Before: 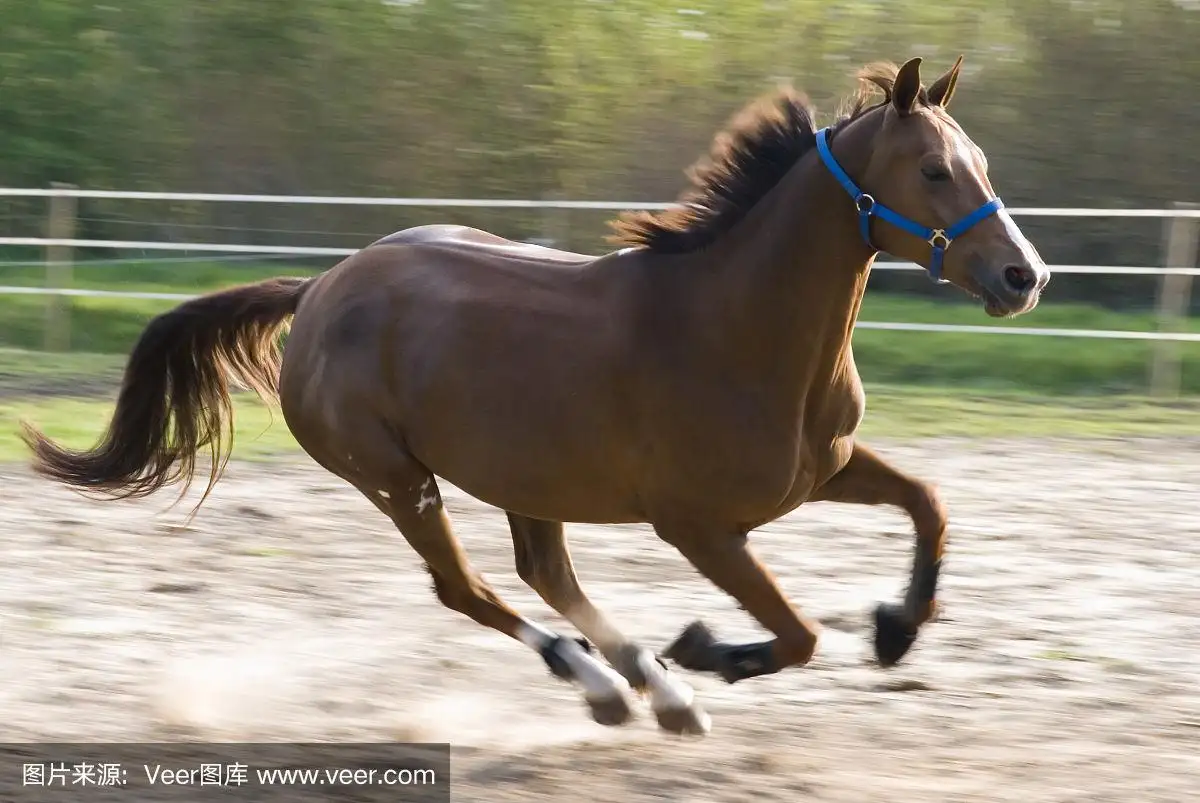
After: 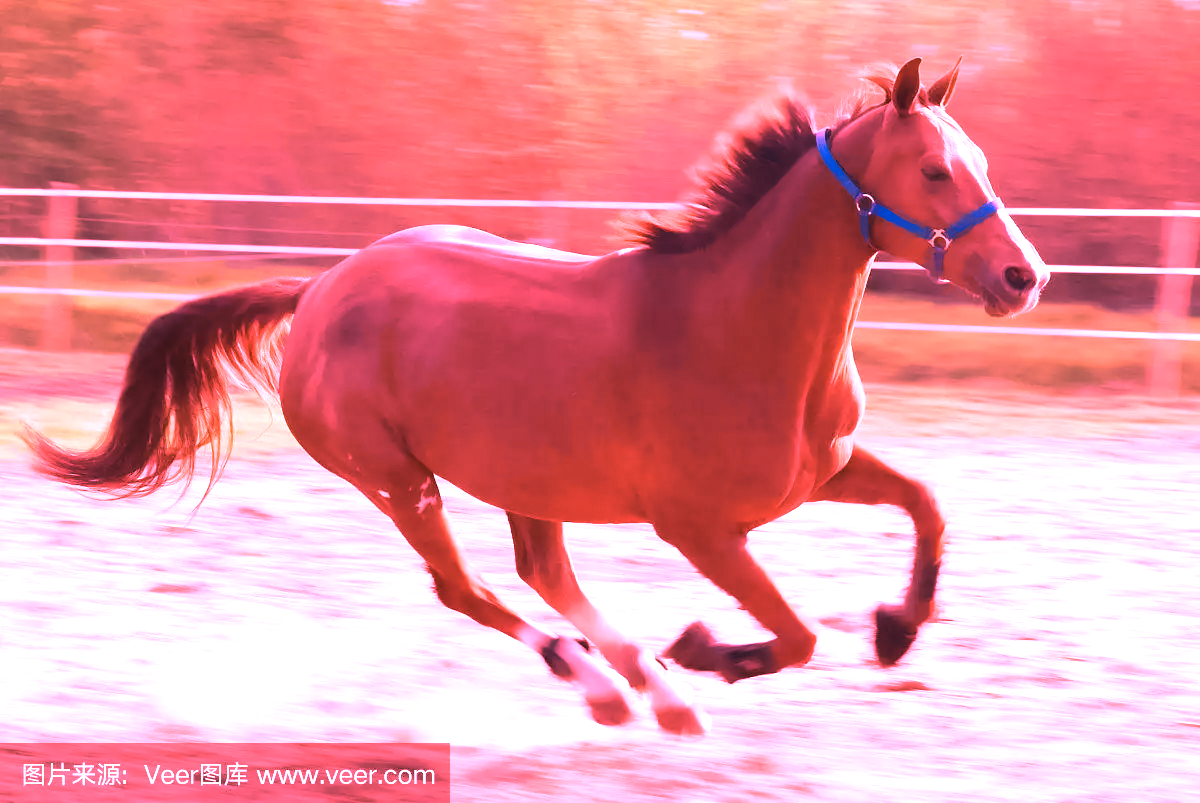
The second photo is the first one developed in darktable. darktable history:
contrast equalizer: octaves 7, y [[0.502, 0.505, 0.512, 0.529, 0.564, 0.588], [0.5 ×6], [0.502, 0.505, 0.512, 0.529, 0.564, 0.588], [0, 0.001, 0.001, 0.004, 0.008, 0.011], [0, 0.001, 0.001, 0.004, 0.008, 0.011]], mix -1
raw chromatic aberrations: on, module defaults
denoise (profiled): strength 1.2, preserve shadows 1.8, a [-1, 0, 0], y [[0.5 ×7] ×4, [0 ×7], [0.5 ×7]], compensate highlight preservation false
color calibration: illuminant F (fluorescent), F source F9 (Cool White Deluxe 4150 K) – high CRI, x 0.374, y 0.373, temperature 4158.34 K
white balance: red 2.9, blue 1.358
